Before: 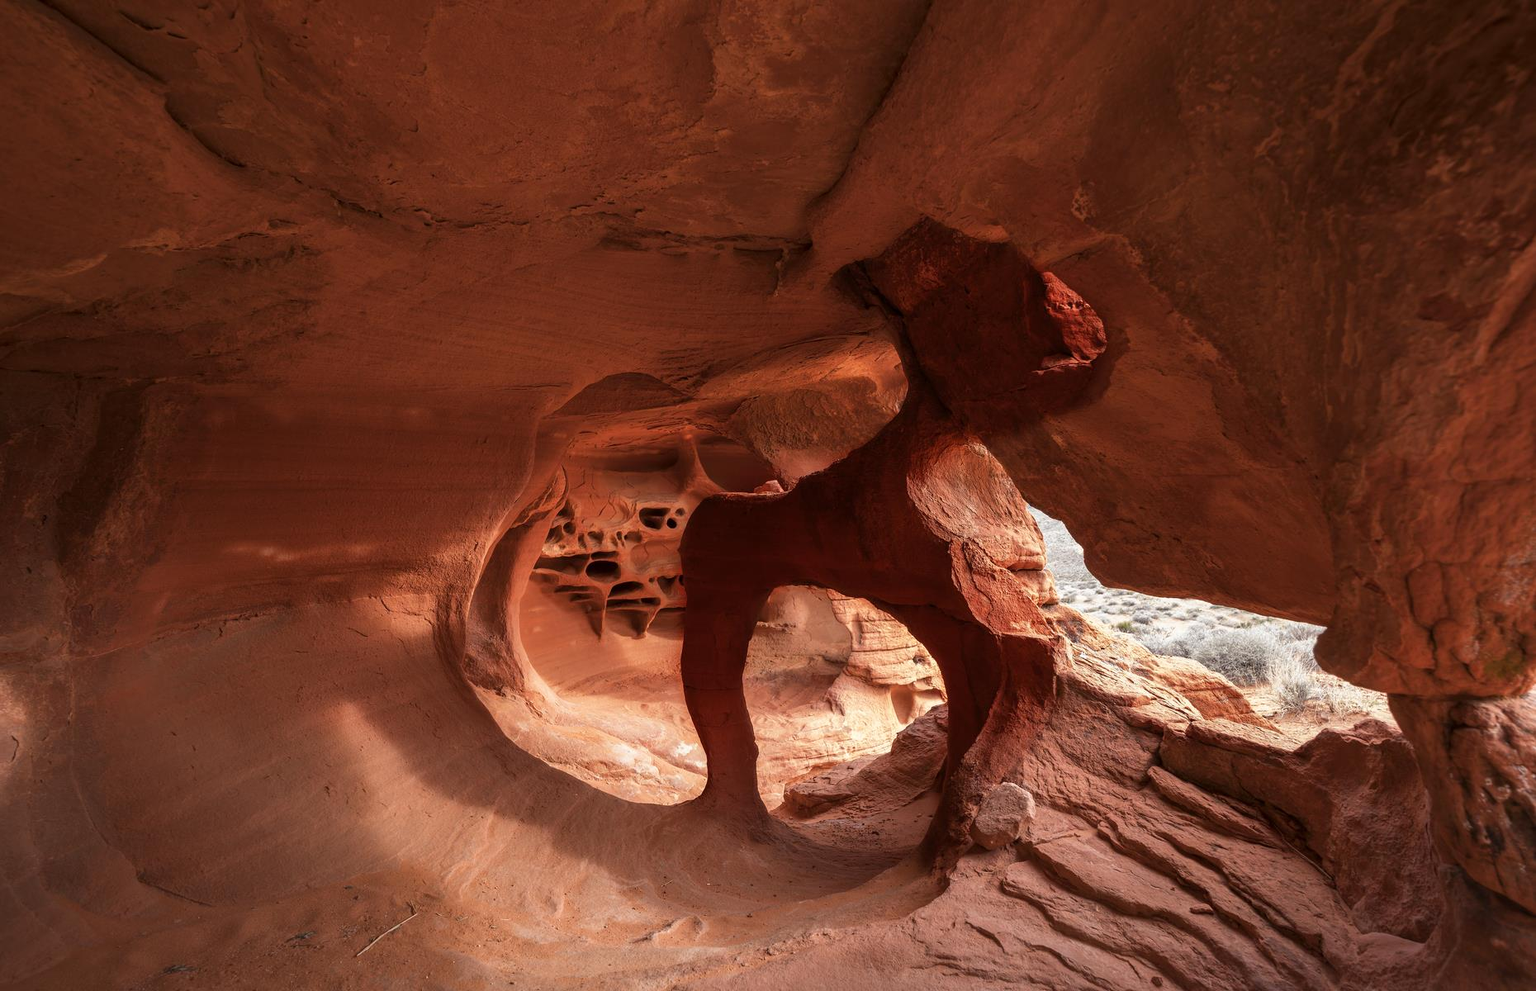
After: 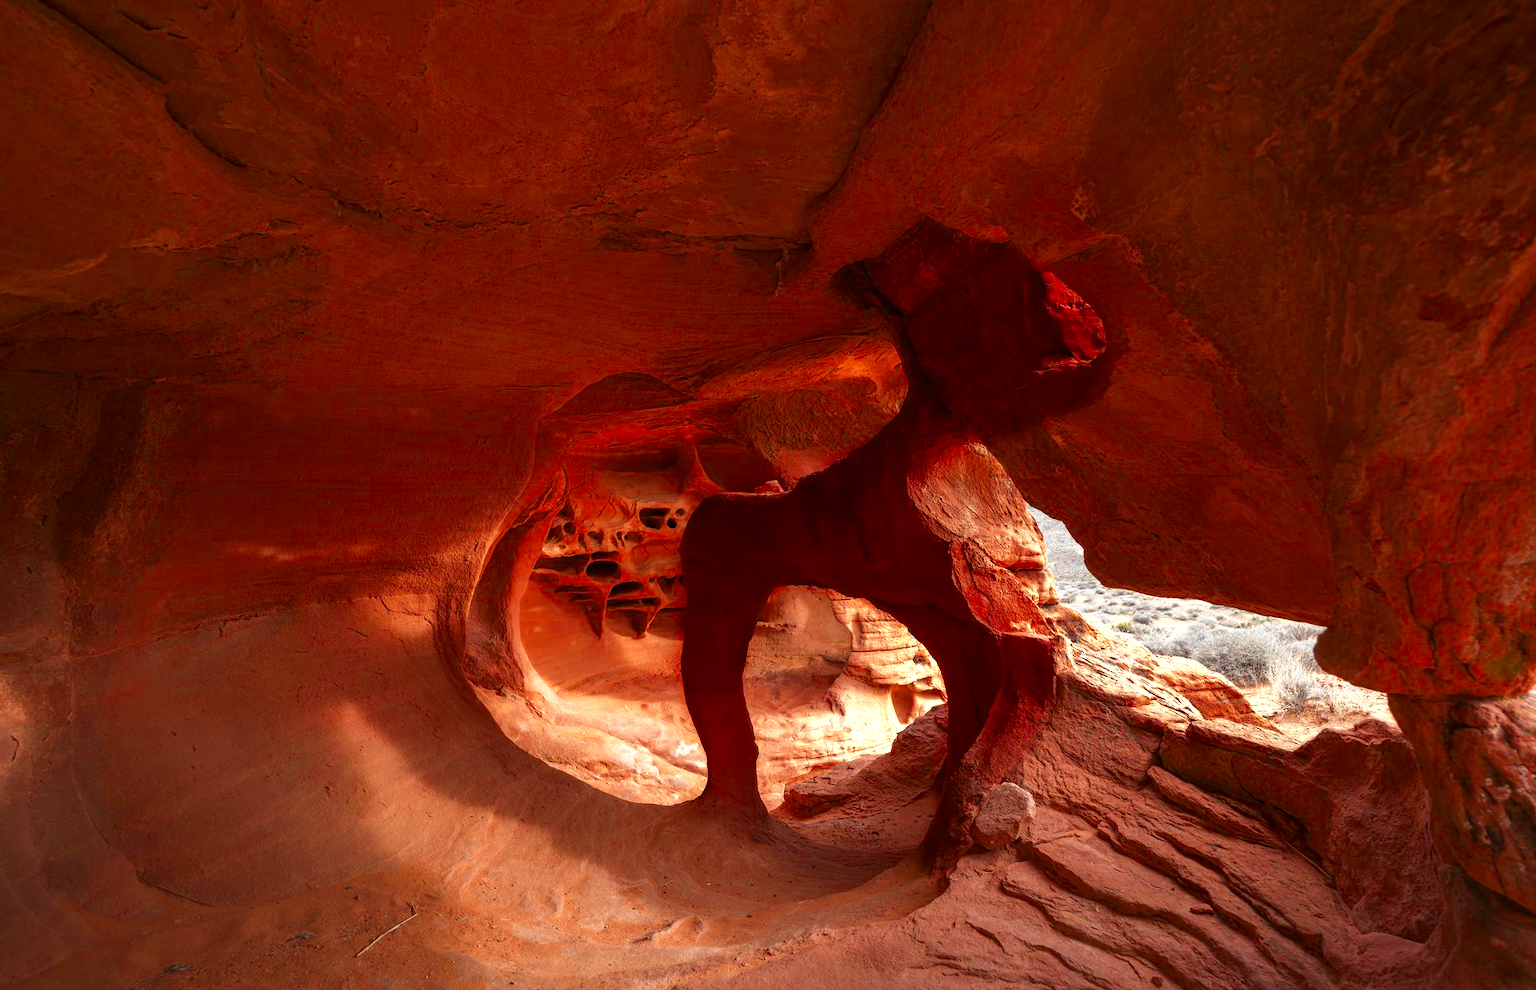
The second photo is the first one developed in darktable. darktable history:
tone equalizer: on, module defaults
color zones: curves: ch0 [(0.004, 0.305) (0.261, 0.623) (0.389, 0.399) (0.708, 0.571) (0.947, 0.34)]; ch1 [(0.025, 0.645) (0.229, 0.584) (0.326, 0.551) (0.484, 0.262) (0.757, 0.643)], mix 99.77%
